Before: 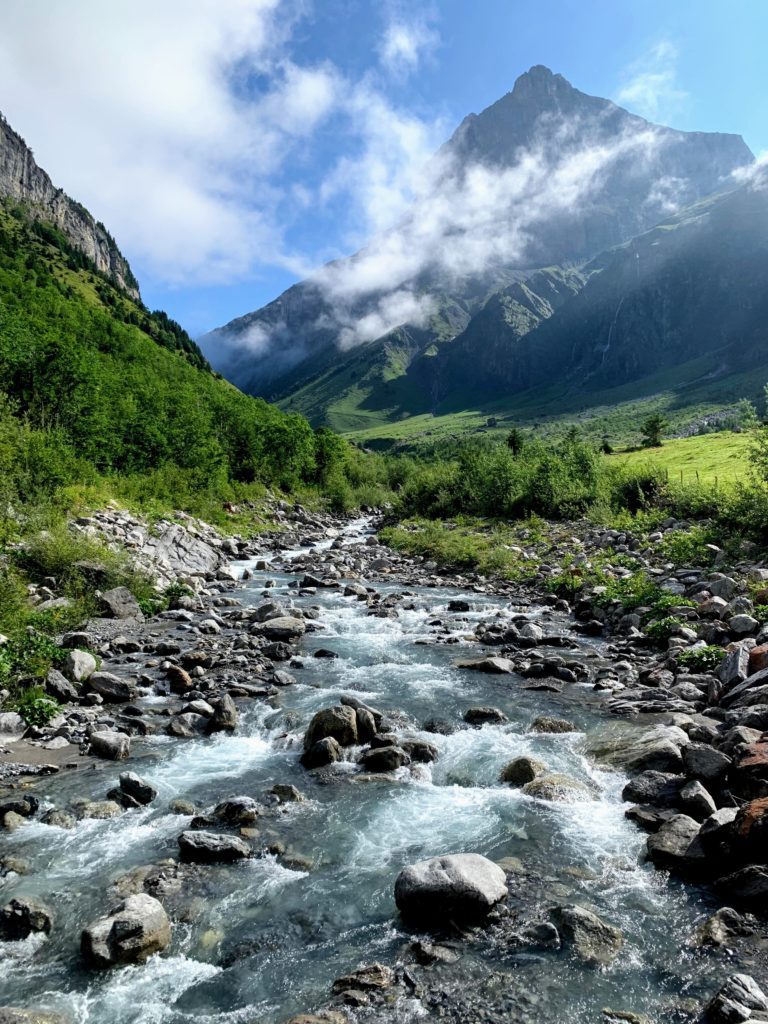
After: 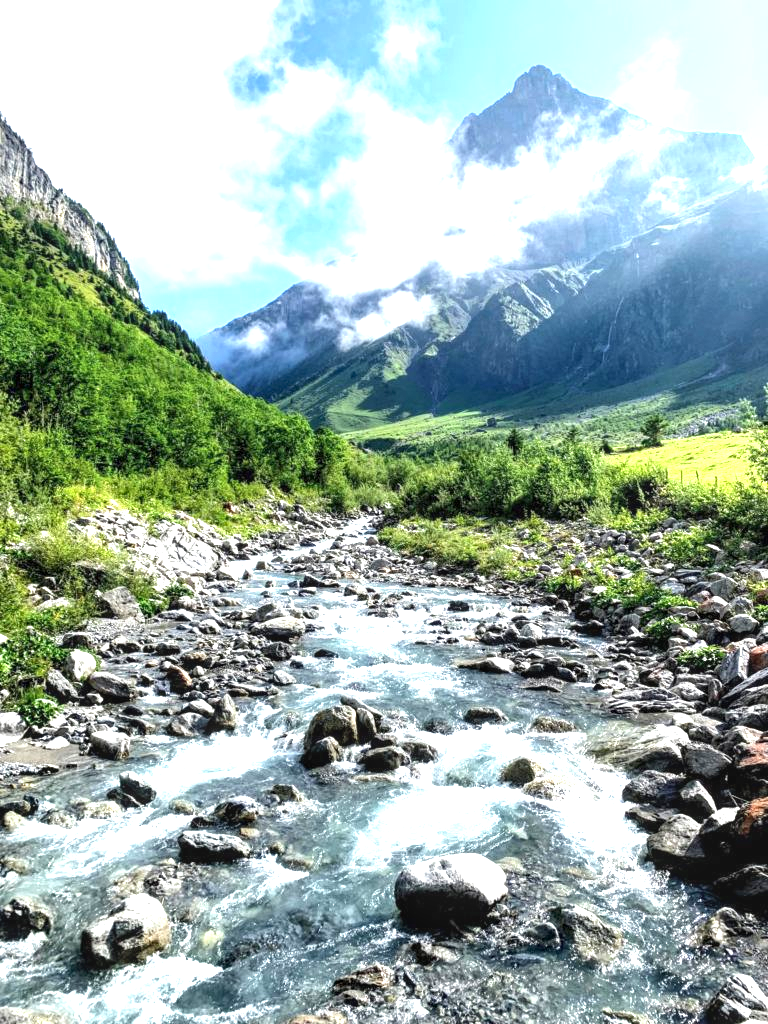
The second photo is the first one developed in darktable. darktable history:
exposure: black level correction 0, exposure 1.391 EV, compensate exposure bias true, compensate highlight preservation false
local contrast: on, module defaults
tone equalizer: edges refinement/feathering 500, mask exposure compensation -1.57 EV, preserve details no
